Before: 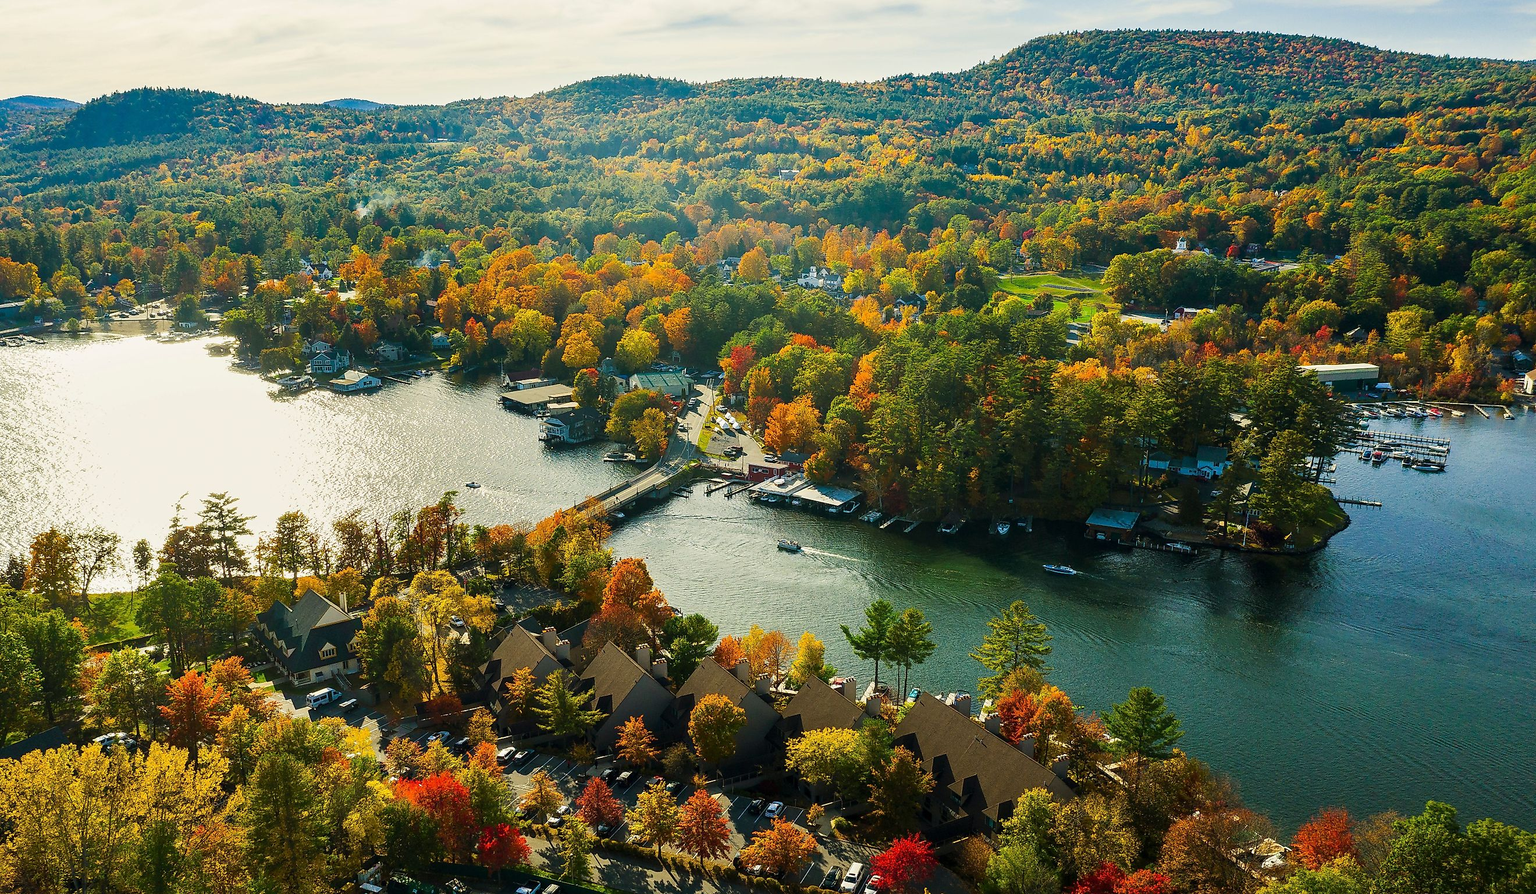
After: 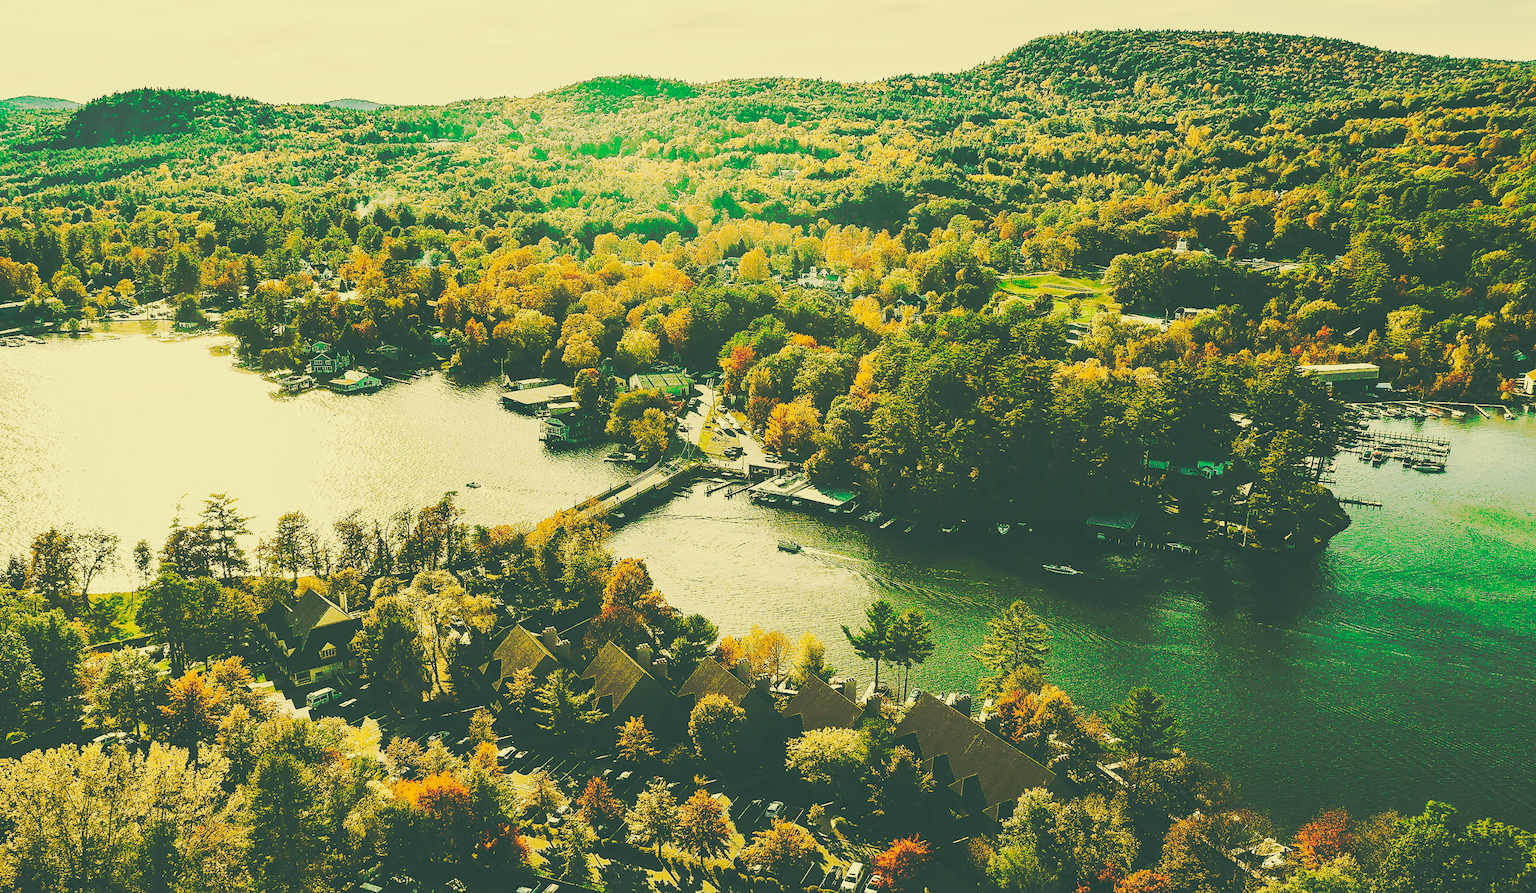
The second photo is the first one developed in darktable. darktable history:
tone curve: curves: ch0 [(0, 0) (0.003, 0.002) (0.011, 0.01) (0.025, 0.022) (0.044, 0.039) (0.069, 0.061) (0.1, 0.087) (0.136, 0.119) (0.177, 0.155) (0.224, 0.196) (0.277, 0.242) (0.335, 0.293) (0.399, 0.349) (0.468, 0.409) (0.543, 0.685) (0.623, 0.74) (0.709, 0.8) (0.801, 0.863) (0.898, 0.929) (1, 1)], preserve colors none
color look up table: target L [87.31, 85.84, 85.76, 77.58, 75.63, 76.46, 65.83, 65.09, 64.7, 47.89, 43.05, 31.86, 200, 85.81, 83.16, 81.06, 82.54, 78.62, 76.23, 76.95, 60.68, 64.01, 60.02, 40.64, 37.37, 38.62, 32.48, 87.42, 85.97, 86.31, 81.51, 80.3, 84.53, 74.83, 71.04, 83.85, 76.72, 70.51, 43.32, 39.03, 35.05, 40.01, 33.26, 31.86, 83.13, 77.99, 65.08, 60.84, 36.06], target a [-7.911, -11.56, -12.12, -14.12, -22.1, -8.133, -48.28, -1.035, -4.211, -28.61, -26.2, -13.79, 0, -5.231, -3.89, 4.228, 3.104, 12.24, 16.85, 18.77, 21.31, 34.31, 49.18, -1.583, -9.095, 9.408, -10.3, -5.636, -4.034, -4.12, -4.66, 2.993, -2.335, 24.86, 9.032, -0.488, -1.053, 10.44, -6.329, 12.85, -3.665, 13.29, -12.83, -13.79, -10.62, -8.95, -18.24, -30.41, -16.09], target b [42.02, 39.45, 42.78, 54.64, 41.66, 37.28, 49.91, 54.8, 43.01, 27.73, 15.85, 5.343, 0, 49.42, 41.2, 48.2, 40.17, 48.92, 63.38, 43.67, 44.9, 50.26, 33.49, 19.79, 10.83, 16.23, 6.33, 40.77, 38.91, 39.36, 35.97, 36.18, 36.54, 32.29, 34.95, 35.7, 23.82, 23.6, -10.24, 10.2, 7.059, -11.88, 3.619, 5.343, 34.36, 25.86, 16.16, 19.25, 5.719], num patches 49
